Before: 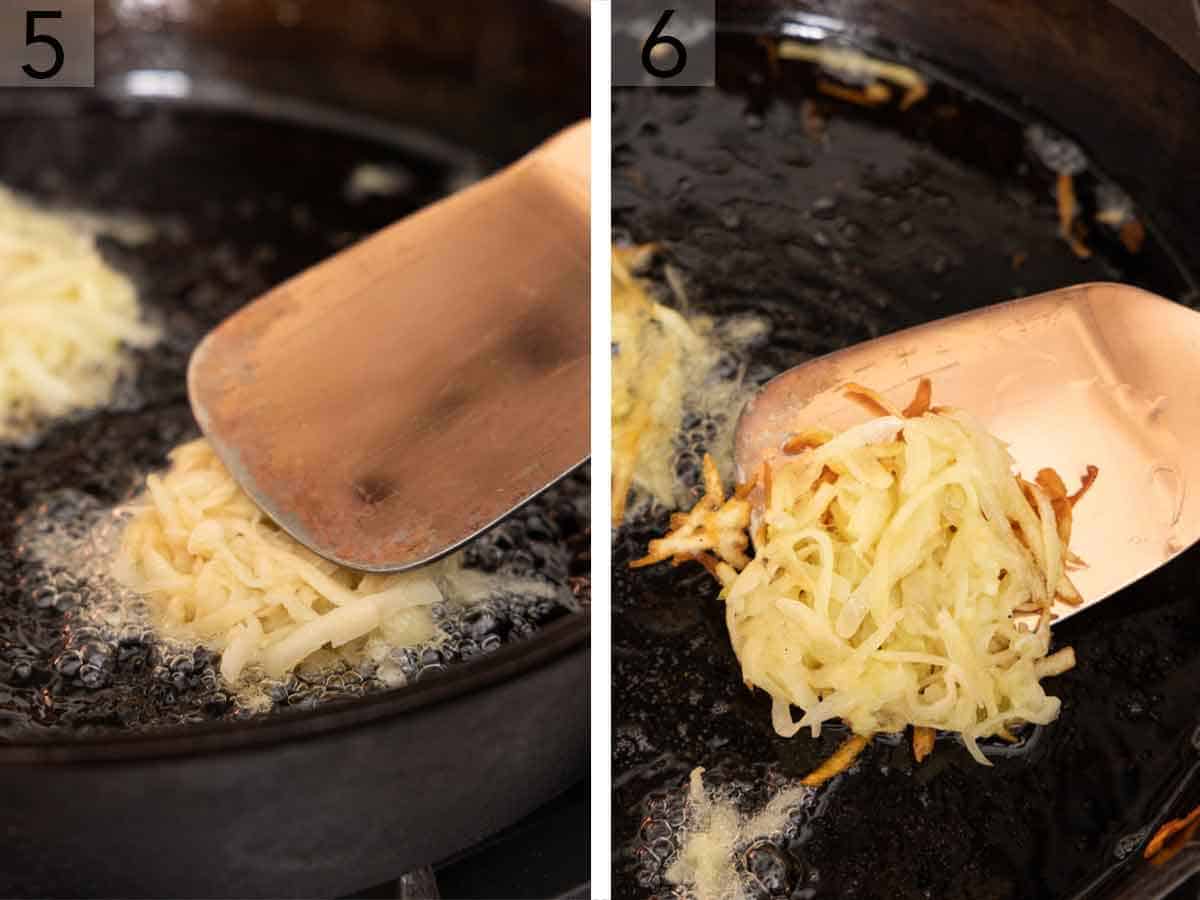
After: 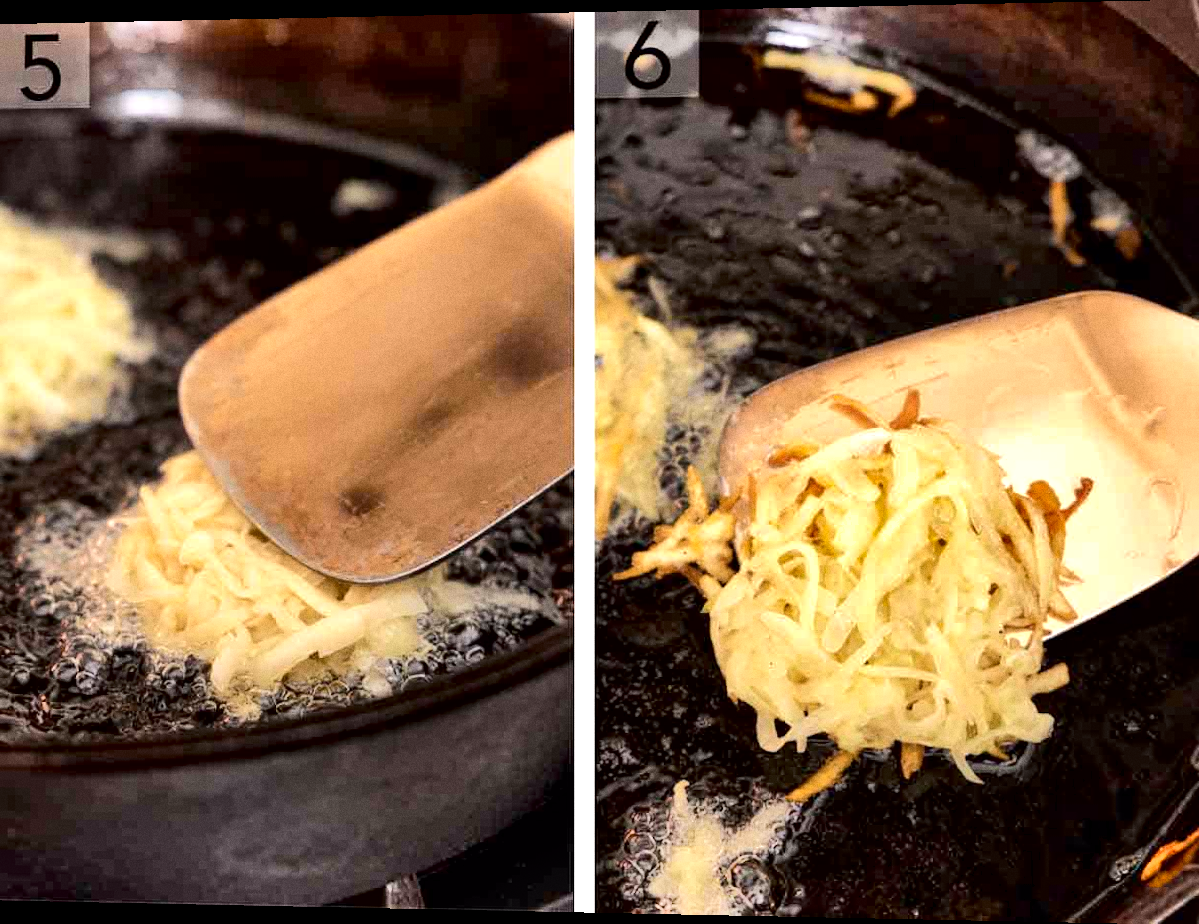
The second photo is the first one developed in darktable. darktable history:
local contrast: mode bilateral grid, contrast 20, coarseness 50, detail 140%, midtone range 0.2
grain: on, module defaults
exposure: black level correction 0.001, exposure 0.5 EV, compensate exposure bias true, compensate highlight preservation false
contrast brightness saturation: saturation 0.13
shadows and highlights: white point adjustment 0.05, highlights color adjustment 55.9%, soften with gaussian
rotate and perspective: lens shift (horizontal) -0.055, automatic cropping off
tone curve: curves: ch0 [(0, 0) (0.052, 0.018) (0.236, 0.207) (0.41, 0.417) (0.485, 0.518) (0.54, 0.584) (0.625, 0.666) (0.845, 0.828) (0.994, 0.964)]; ch1 [(0, 0.055) (0.15, 0.117) (0.317, 0.34) (0.382, 0.408) (0.434, 0.441) (0.472, 0.479) (0.498, 0.501) (0.557, 0.558) (0.616, 0.59) (0.739, 0.7) (0.873, 0.857) (1, 0.928)]; ch2 [(0, 0) (0.352, 0.403) (0.447, 0.466) (0.482, 0.482) (0.528, 0.526) (0.586, 0.577) (0.618, 0.621) (0.785, 0.747) (1, 1)], color space Lab, independent channels, preserve colors none
